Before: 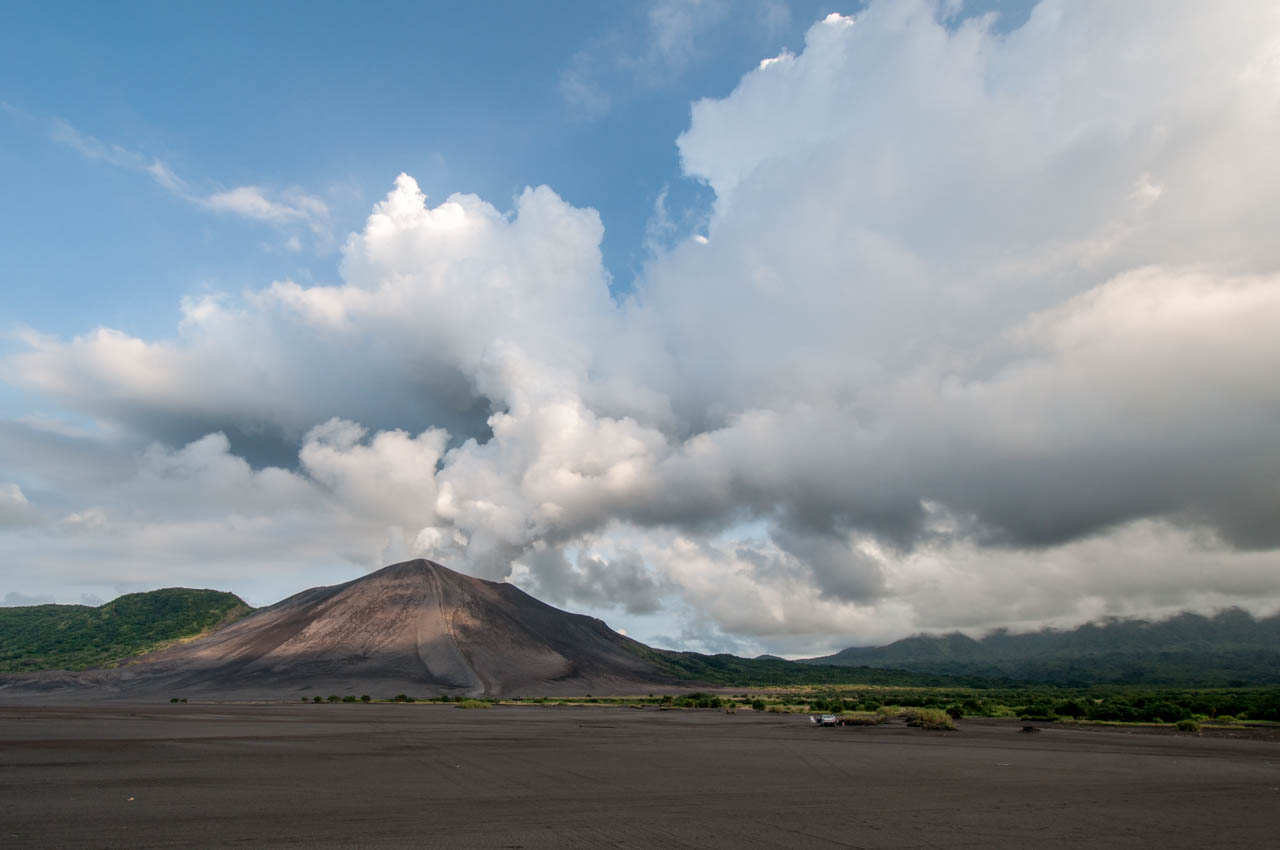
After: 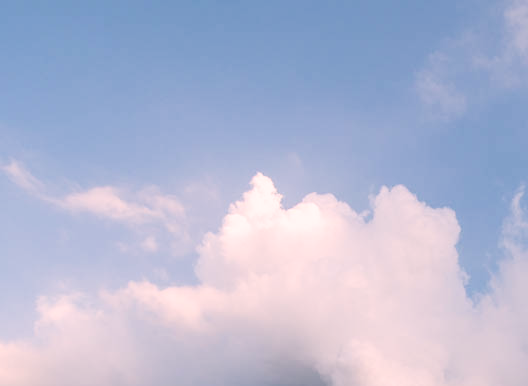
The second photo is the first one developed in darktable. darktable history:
color correction: highlights a* 13.75, highlights b* 5.84, shadows a* -4.99, shadows b* -15.77, saturation 0.871
levels: white 90.71%
tone curve: curves: ch0 [(0, 0) (0.004, 0.001) (0.133, 0.112) (0.325, 0.362) (0.832, 0.893) (1, 1)], preserve colors none
tone equalizer: edges refinement/feathering 500, mask exposure compensation -1.57 EV, preserve details no
crop and rotate: left 11.259%, top 0.12%, right 47.463%, bottom 54.359%
